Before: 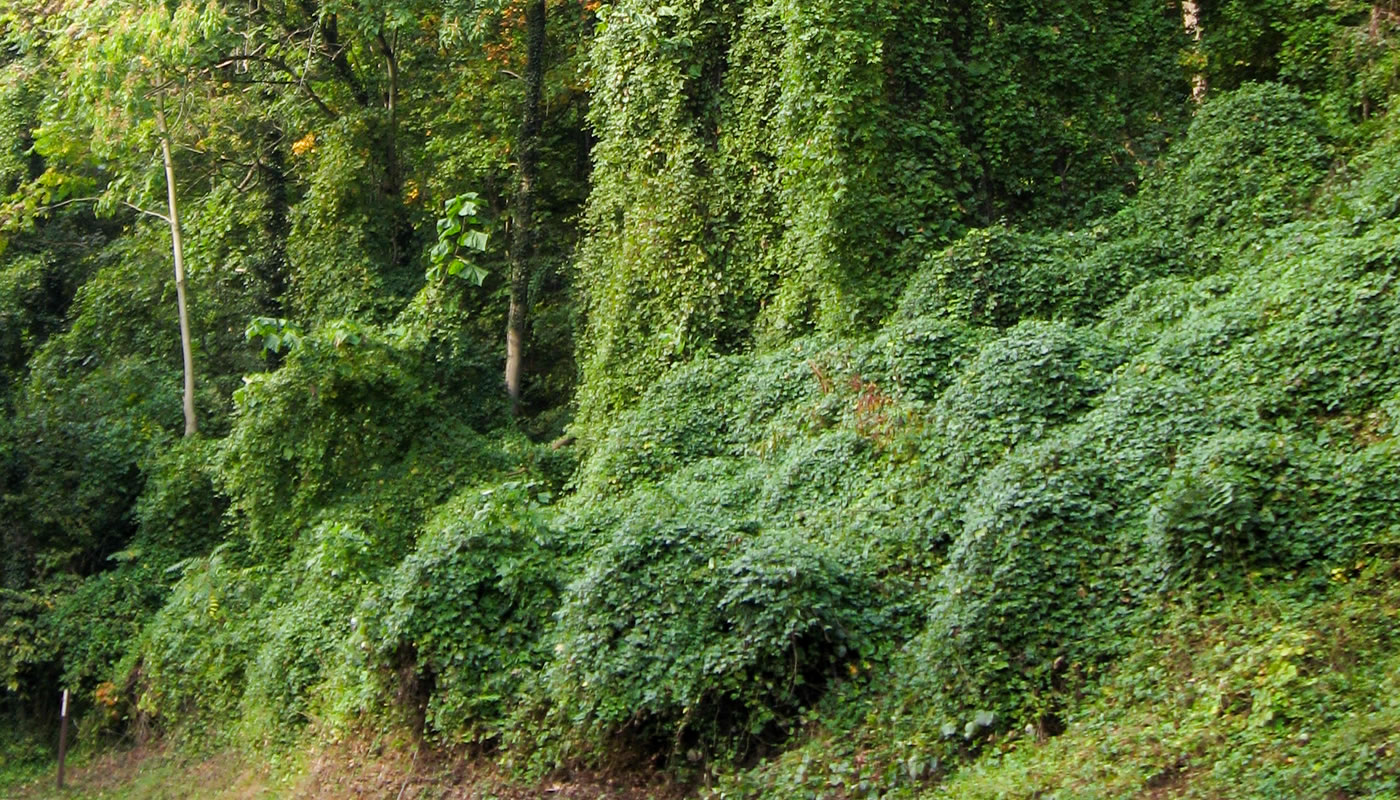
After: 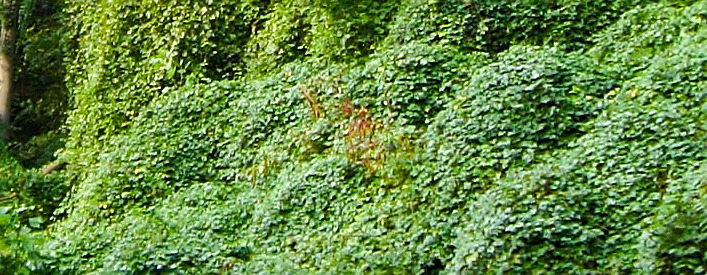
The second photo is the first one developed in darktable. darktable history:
crop: left 36.361%, top 34.431%, right 13.086%, bottom 31.179%
color balance rgb: perceptual saturation grading › global saturation 20%, perceptual saturation grading › highlights -25.12%, perceptual saturation grading › shadows 24.674%, perceptual brilliance grading › highlights 5.853%, perceptual brilliance grading › mid-tones 16.054%, perceptual brilliance grading › shadows -5.378%, global vibrance 20%
sharpen: on, module defaults
